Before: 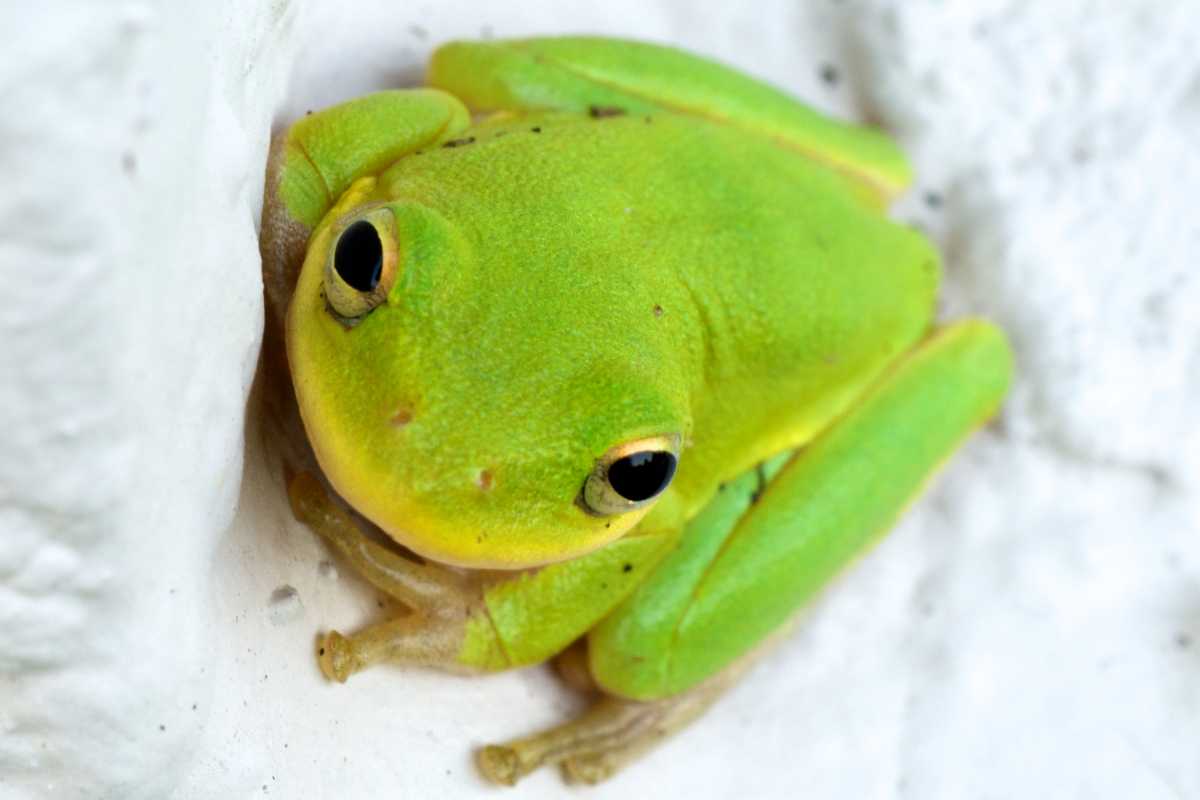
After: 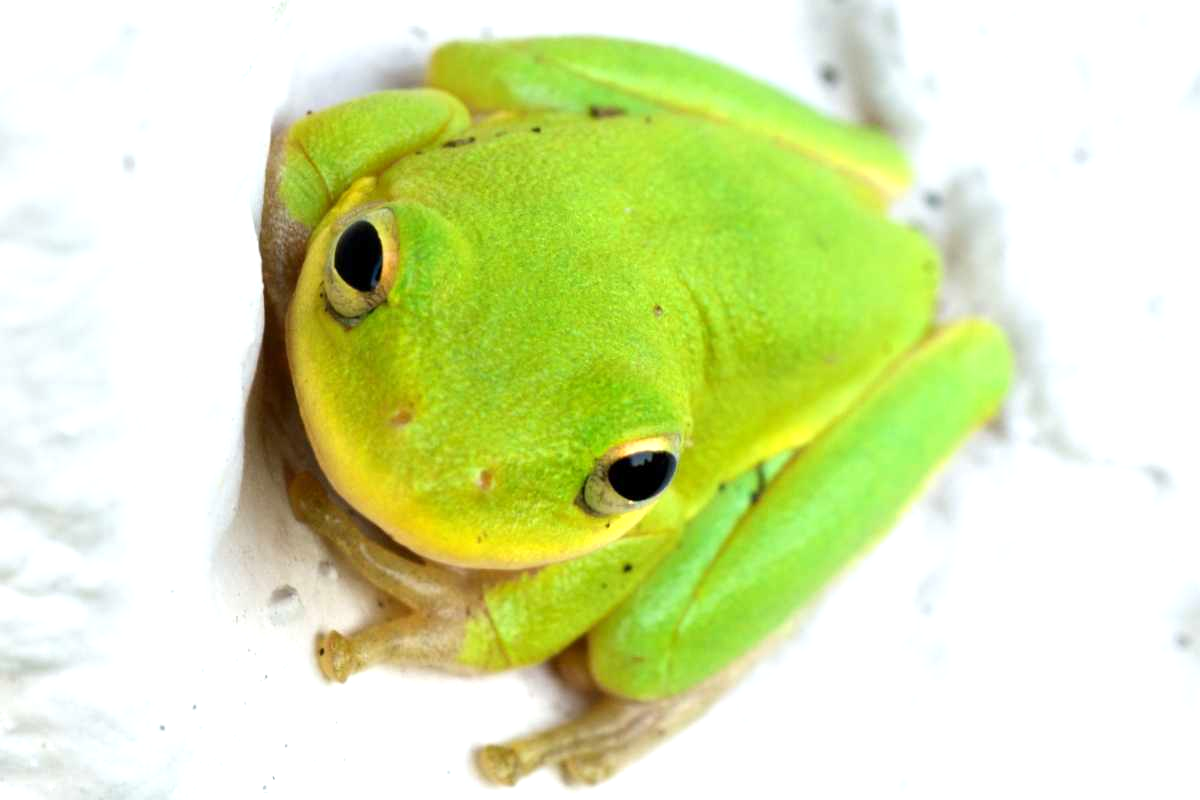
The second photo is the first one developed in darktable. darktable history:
exposure: exposure 0.46 EV, compensate highlight preservation false
